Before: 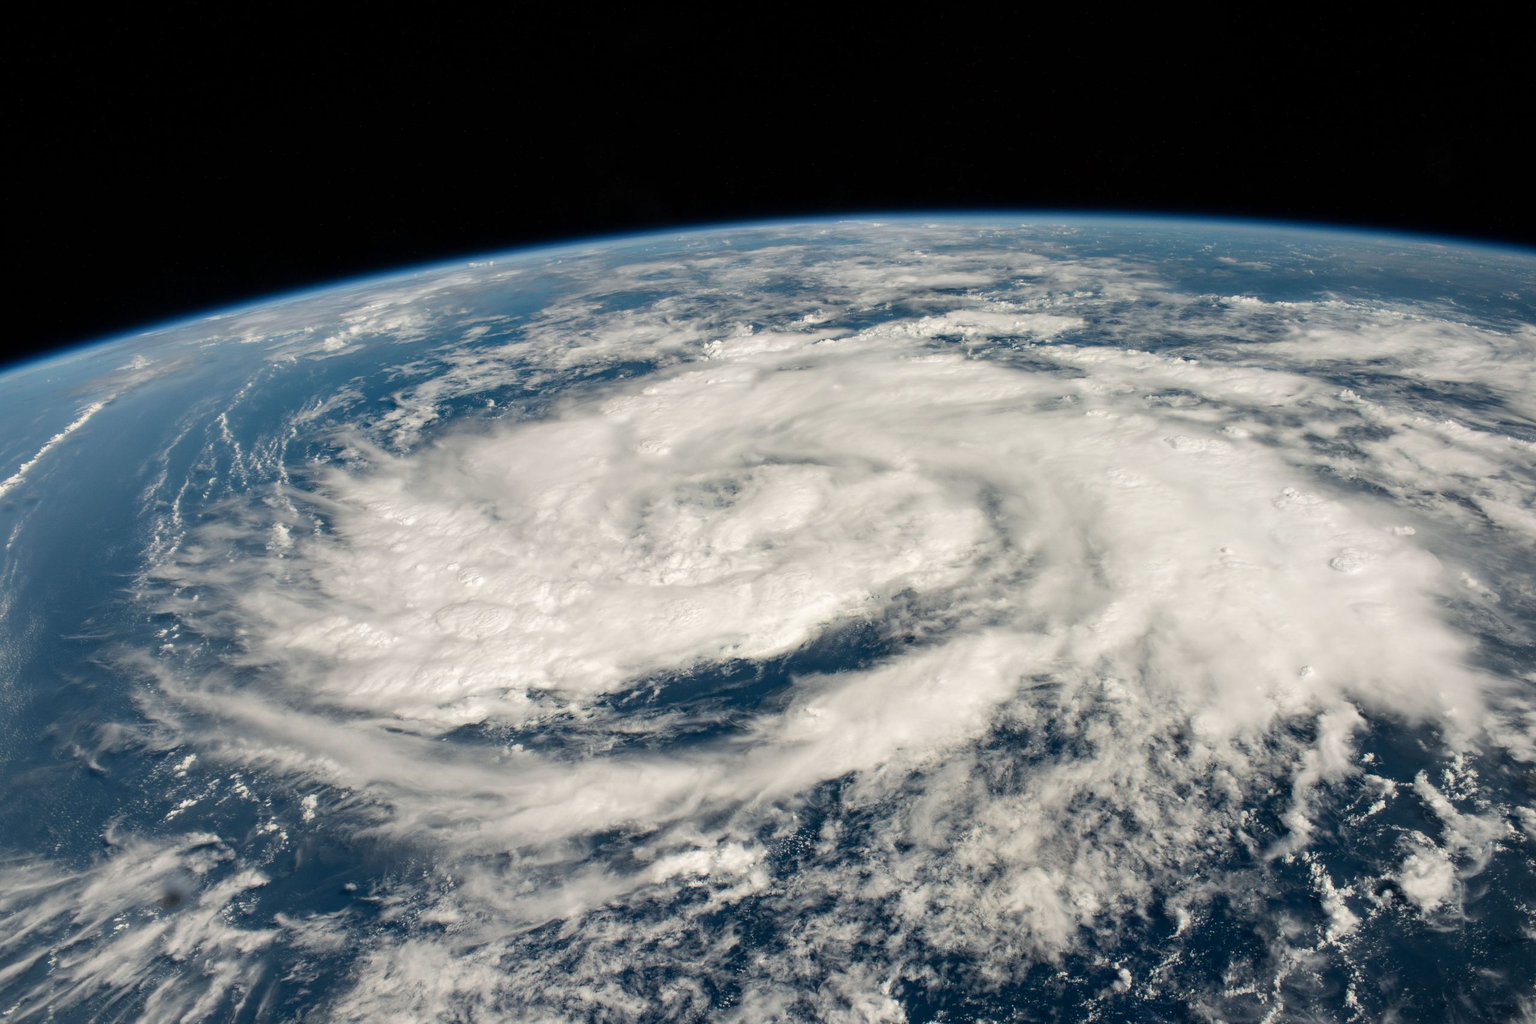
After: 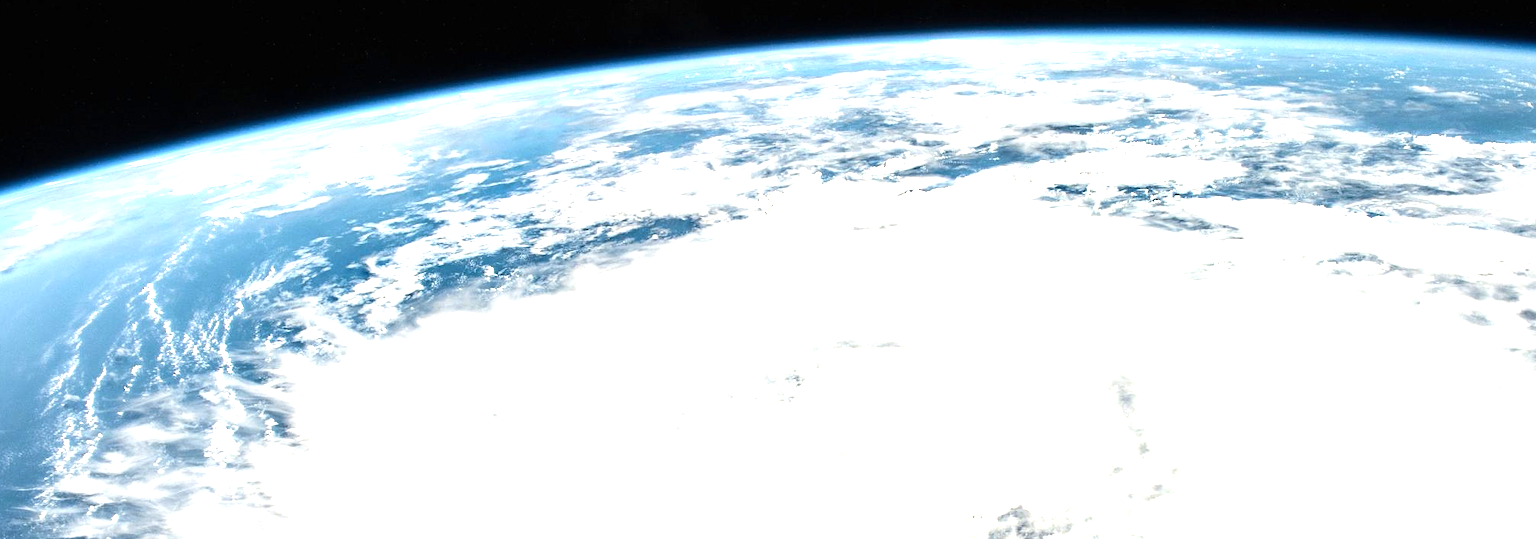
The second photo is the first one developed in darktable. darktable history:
crop: left 6.862%, top 18.534%, right 14.253%, bottom 39.906%
sharpen: amount 0.211
exposure: black level correction 0, exposure 1.285 EV, compensate exposure bias true, compensate highlight preservation false
tone equalizer: -8 EV -0.748 EV, -7 EV -0.71 EV, -6 EV -0.569 EV, -5 EV -0.366 EV, -3 EV 0.395 EV, -2 EV 0.6 EV, -1 EV 0.682 EV, +0 EV 0.774 EV, edges refinement/feathering 500, mask exposure compensation -1.57 EV, preserve details no
